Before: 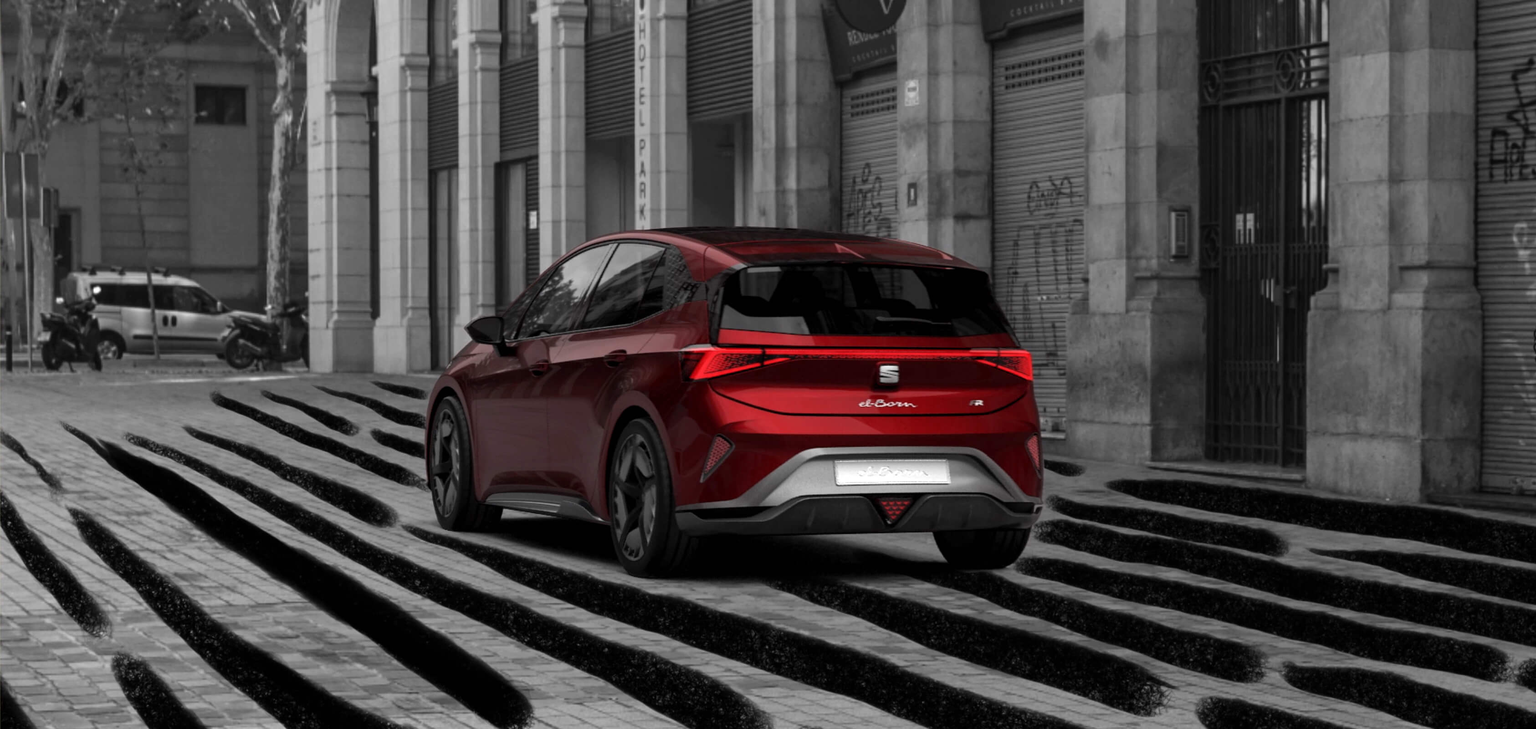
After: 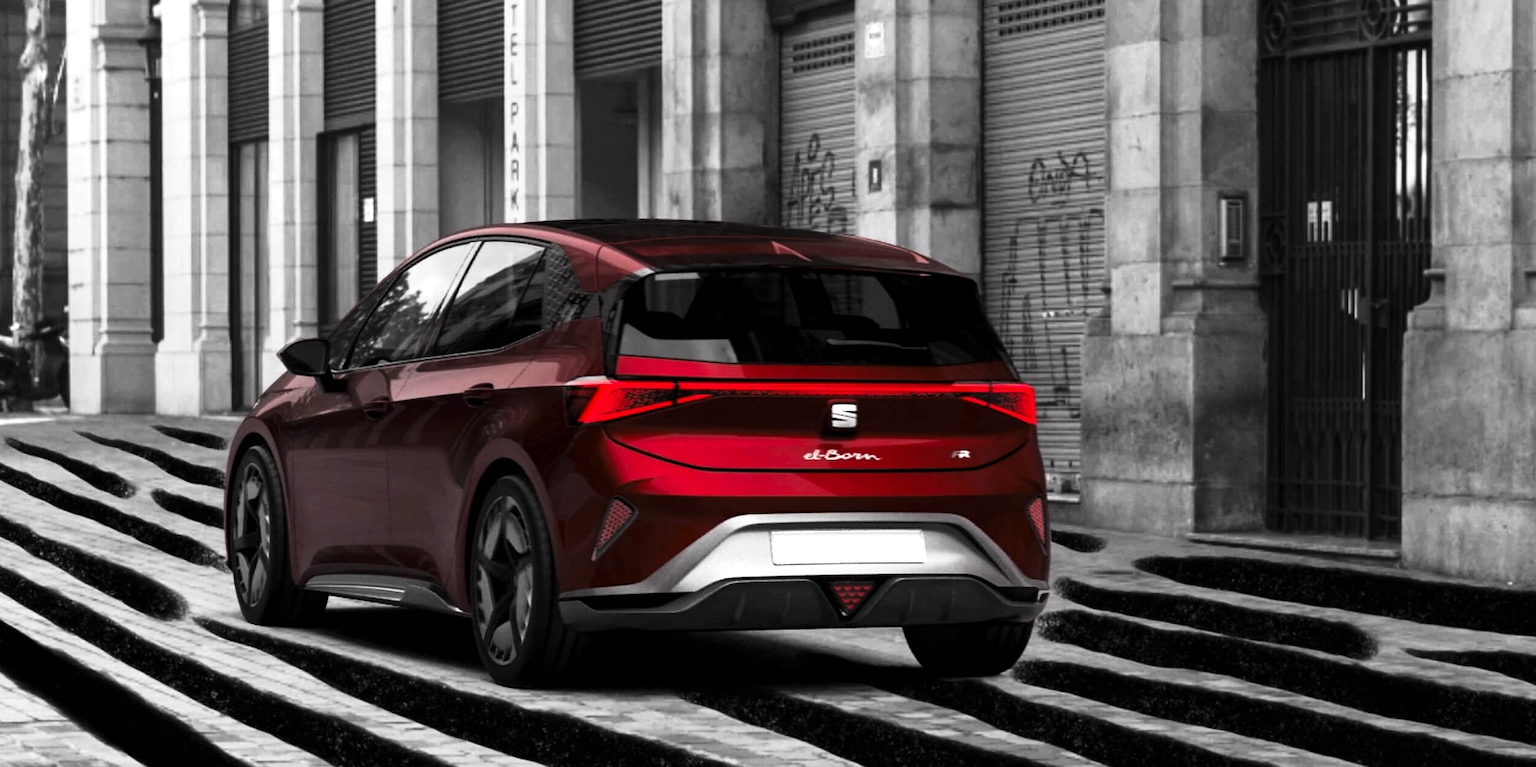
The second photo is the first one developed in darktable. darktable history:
crop: left 16.768%, top 8.653%, right 8.362%, bottom 12.485%
exposure: black level correction 0, exposure 1.125 EV, compensate exposure bias true, compensate highlight preservation false
color zones: curves: ch0 [(0.11, 0.396) (0.195, 0.36) (0.25, 0.5) (0.303, 0.412) (0.357, 0.544) (0.75, 0.5) (0.967, 0.328)]; ch1 [(0, 0.468) (0.112, 0.512) (0.202, 0.6) (0.25, 0.5) (0.307, 0.352) (0.357, 0.544) (0.75, 0.5) (0.963, 0.524)]
tone curve: curves: ch0 [(0, 0) (0.042, 0.01) (0.223, 0.123) (0.59, 0.574) (0.802, 0.868) (1, 1)], color space Lab, linked channels, preserve colors none
